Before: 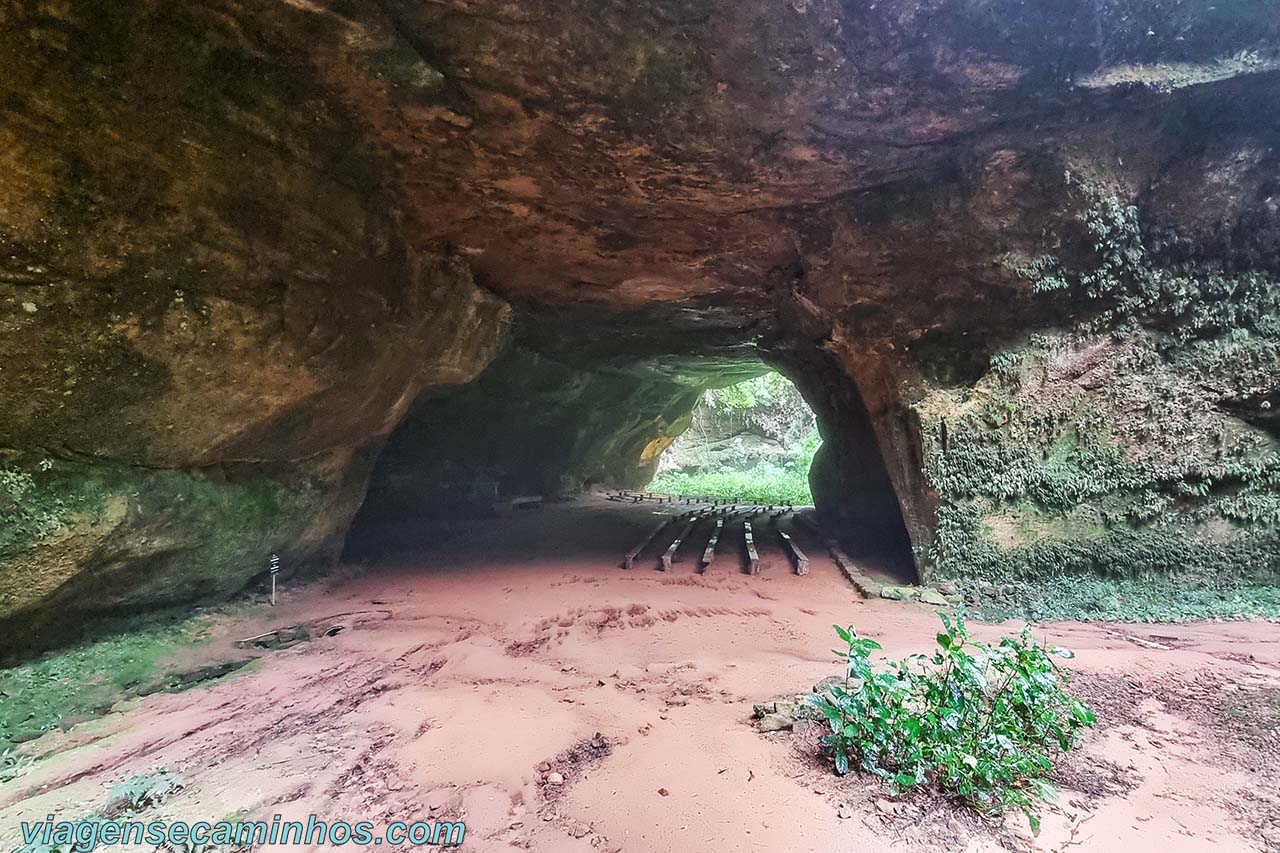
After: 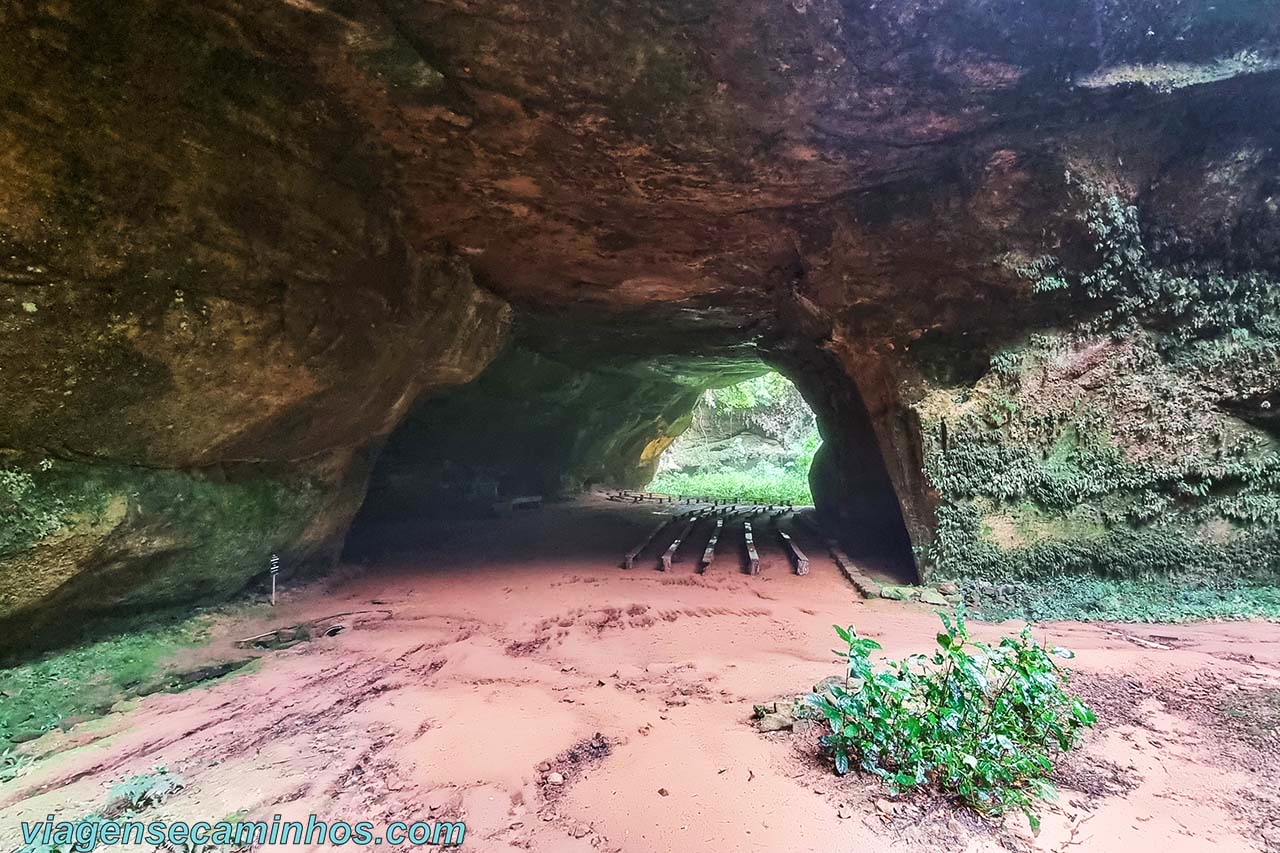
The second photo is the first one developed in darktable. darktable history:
velvia: on, module defaults
tone curve: curves: ch0 [(0, 0) (0.339, 0.306) (0.687, 0.706) (1, 1)], color space Lab, linked channels, preserve colors none
